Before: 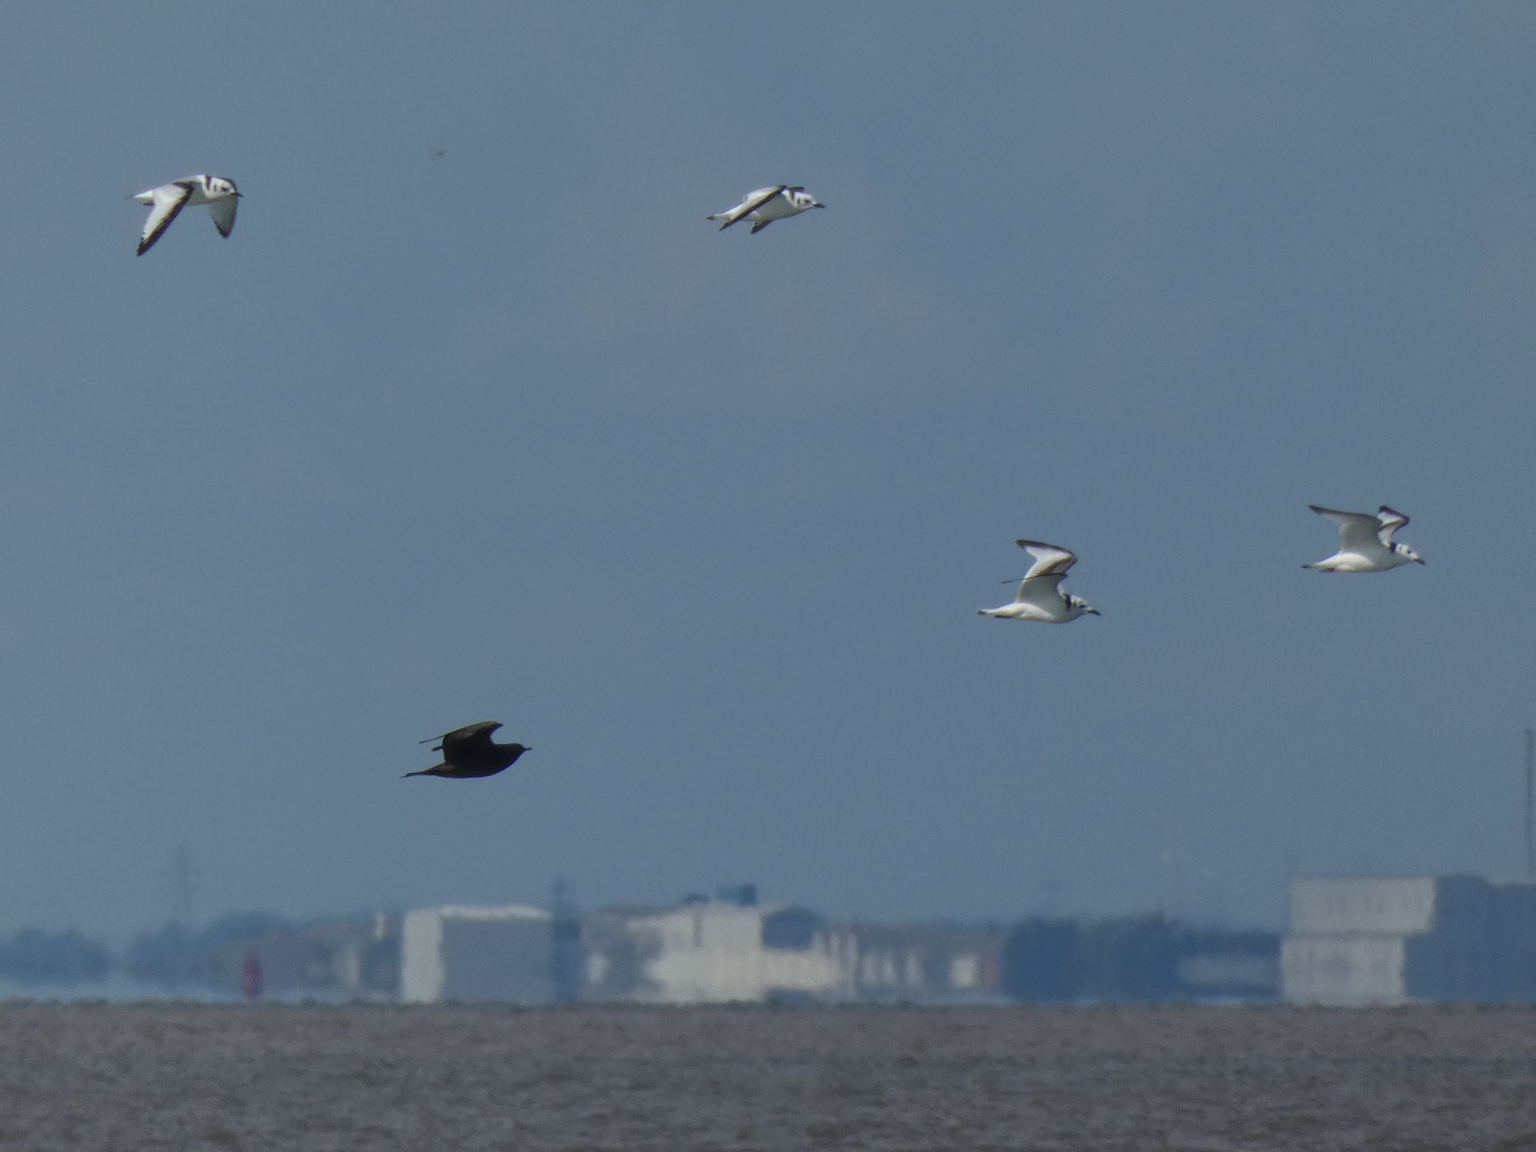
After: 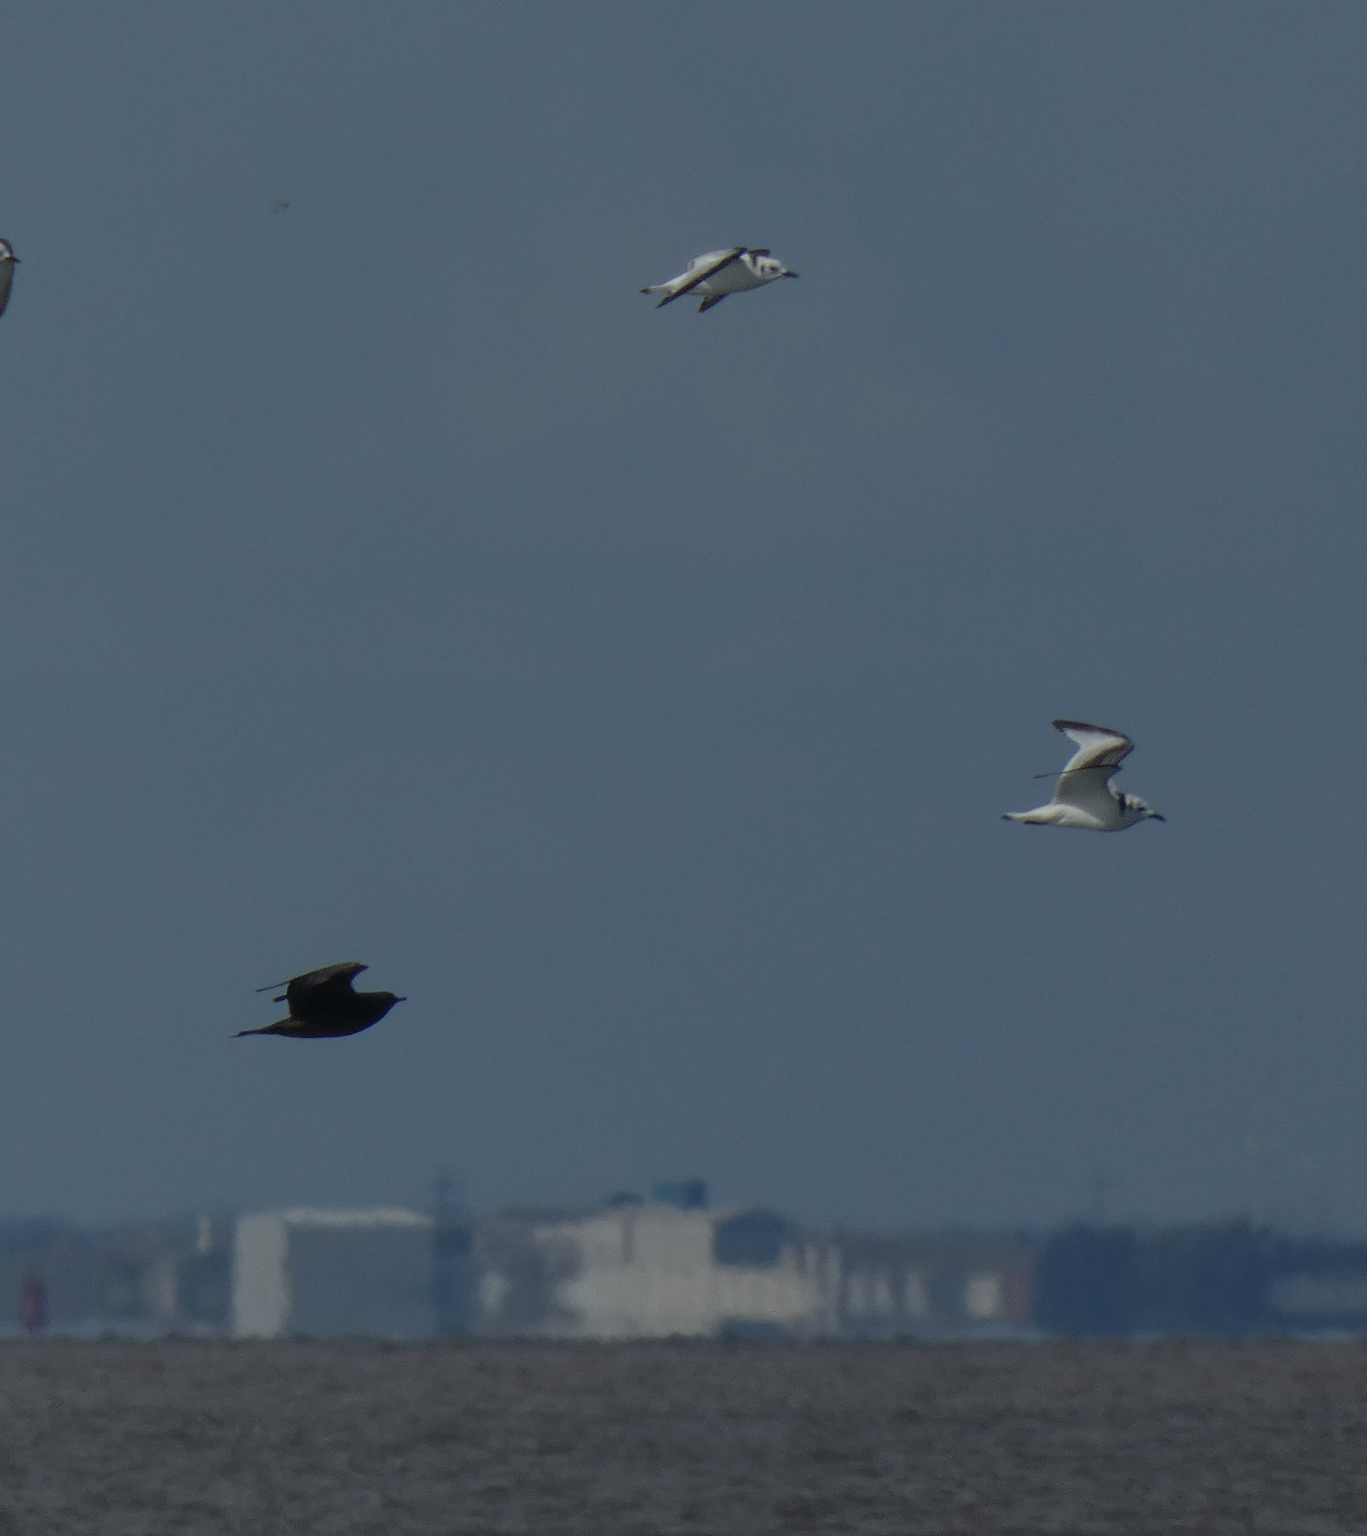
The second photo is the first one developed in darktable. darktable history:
exposure: black level correction 0, exposure -0.74 EV, compensate highlight preservation false
crop and rotate: left 14.843%, right 18.439%
